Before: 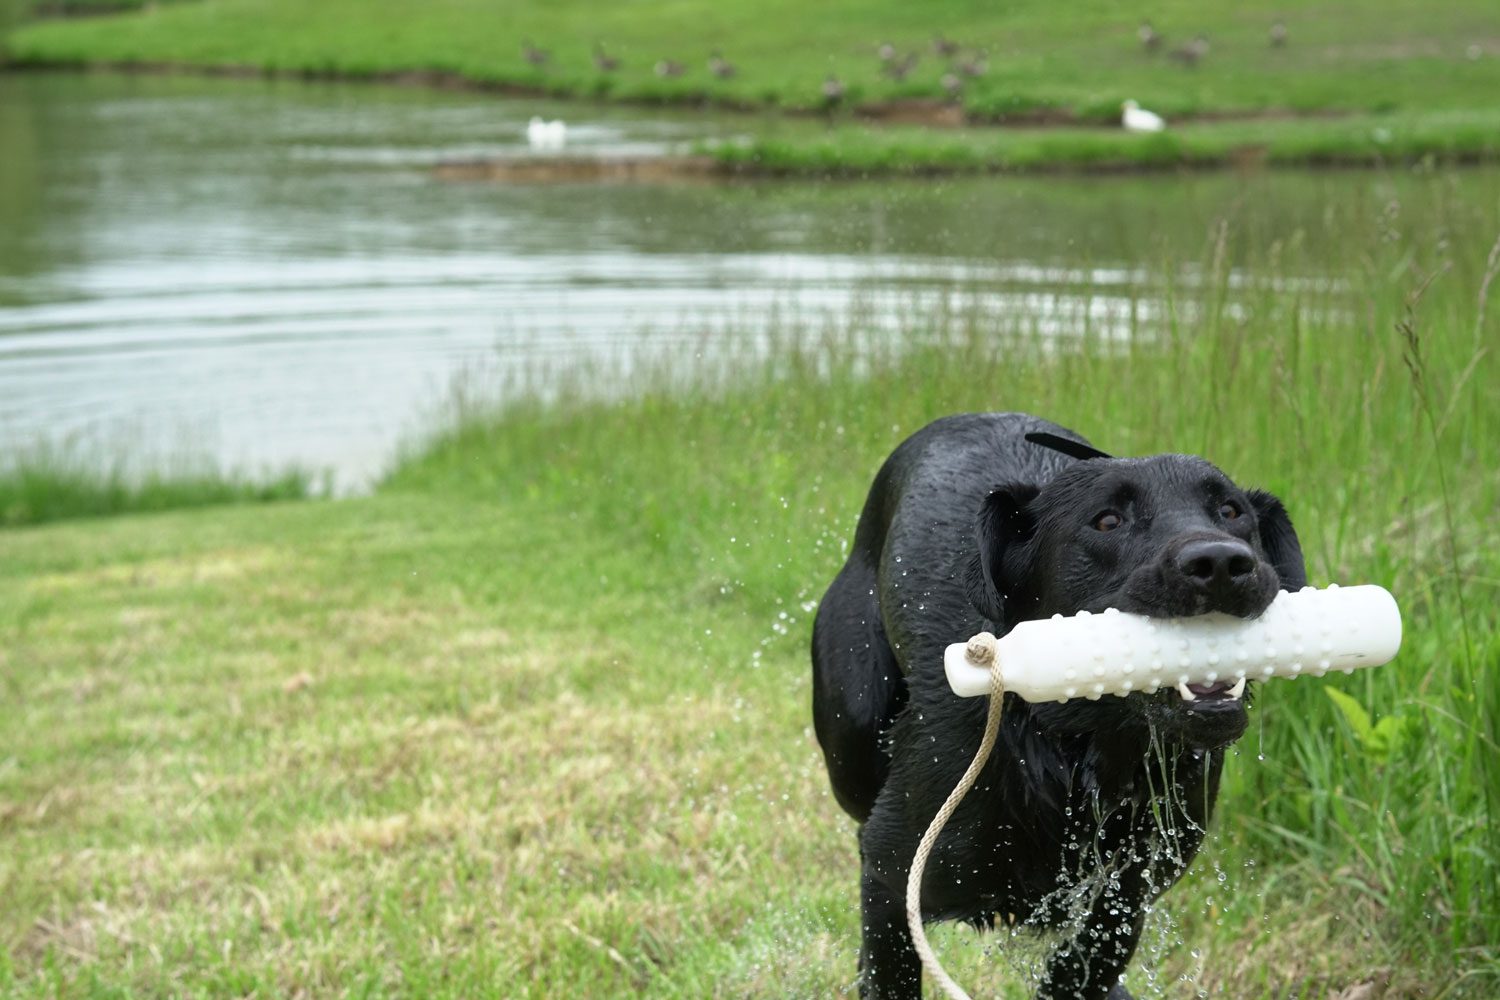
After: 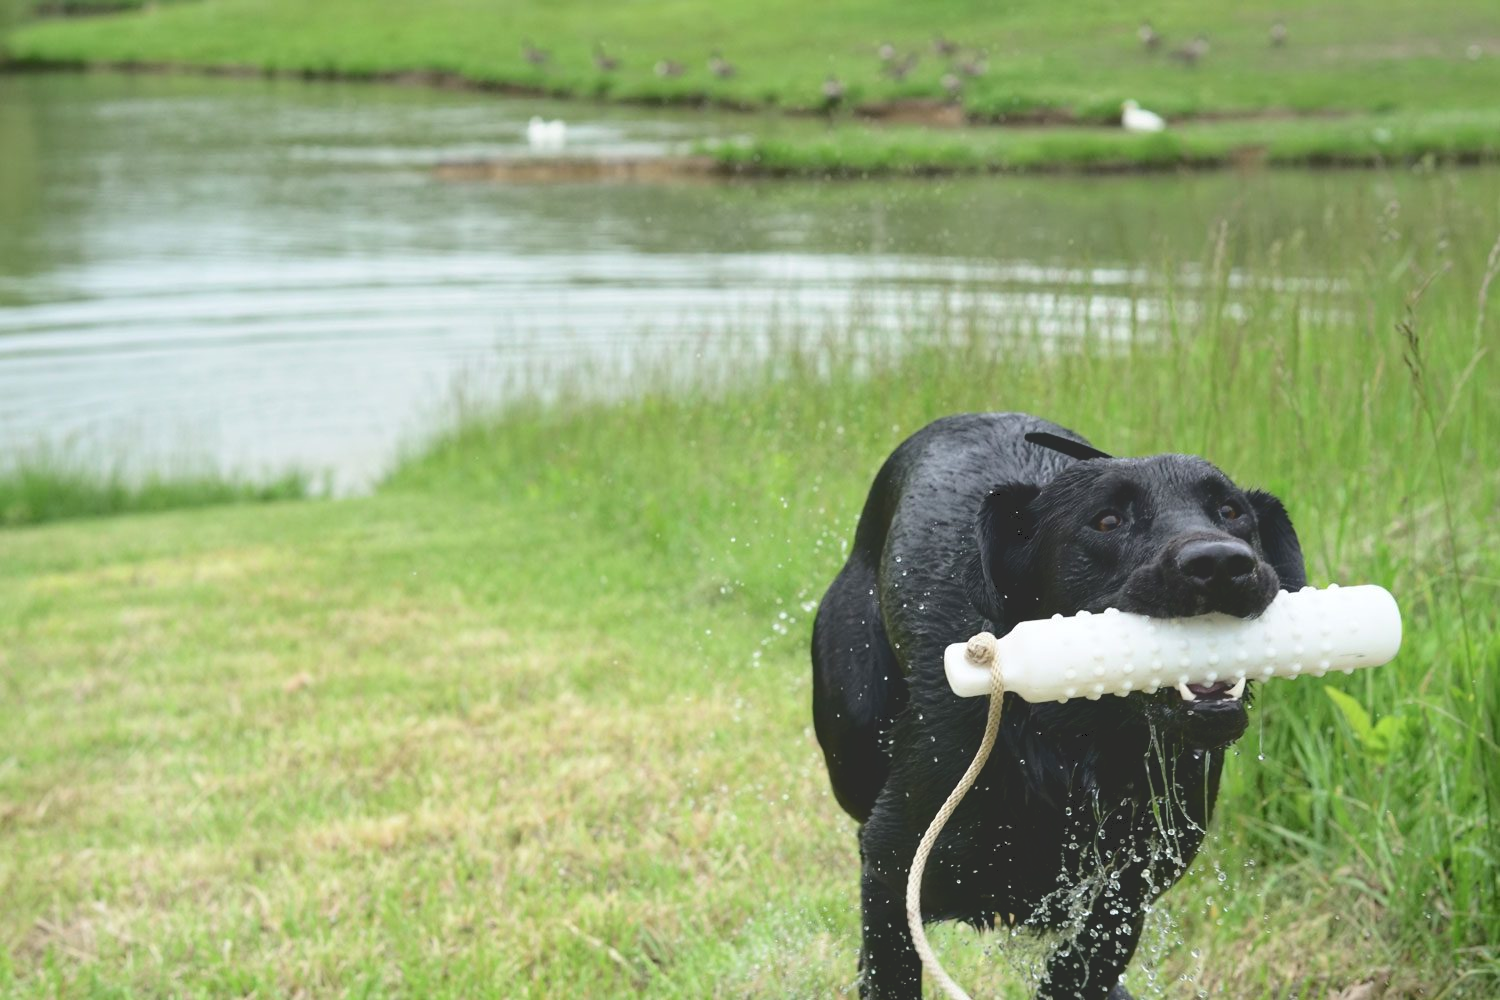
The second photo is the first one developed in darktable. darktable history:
tone equalizer: -8 EV -0.561 EV, edges refinement/feathering 500, mask exposure compensation -1.57 EV, preserve details no
tone curve: curves: ch0 [(0, 0) (0.003, 0.177) (0.011, 0.177) (0.025, 0.176) (0.044, 0.178) (0.069, 0.186) (0.1, 0.194) (0.136, 0.203) (0.177, 0.223) (0.224, 0.255) (0.277, 0.305) (0.335, 0.383) (0.399, 0.467) (0.468, 0.546) (0.543, 0.616) (0.623, 0.694) (0.709, 0.764) (0.801, 0.834) (0.898, 0.901) (1, 1)], color space Lab, independent channels, preserve colors none
